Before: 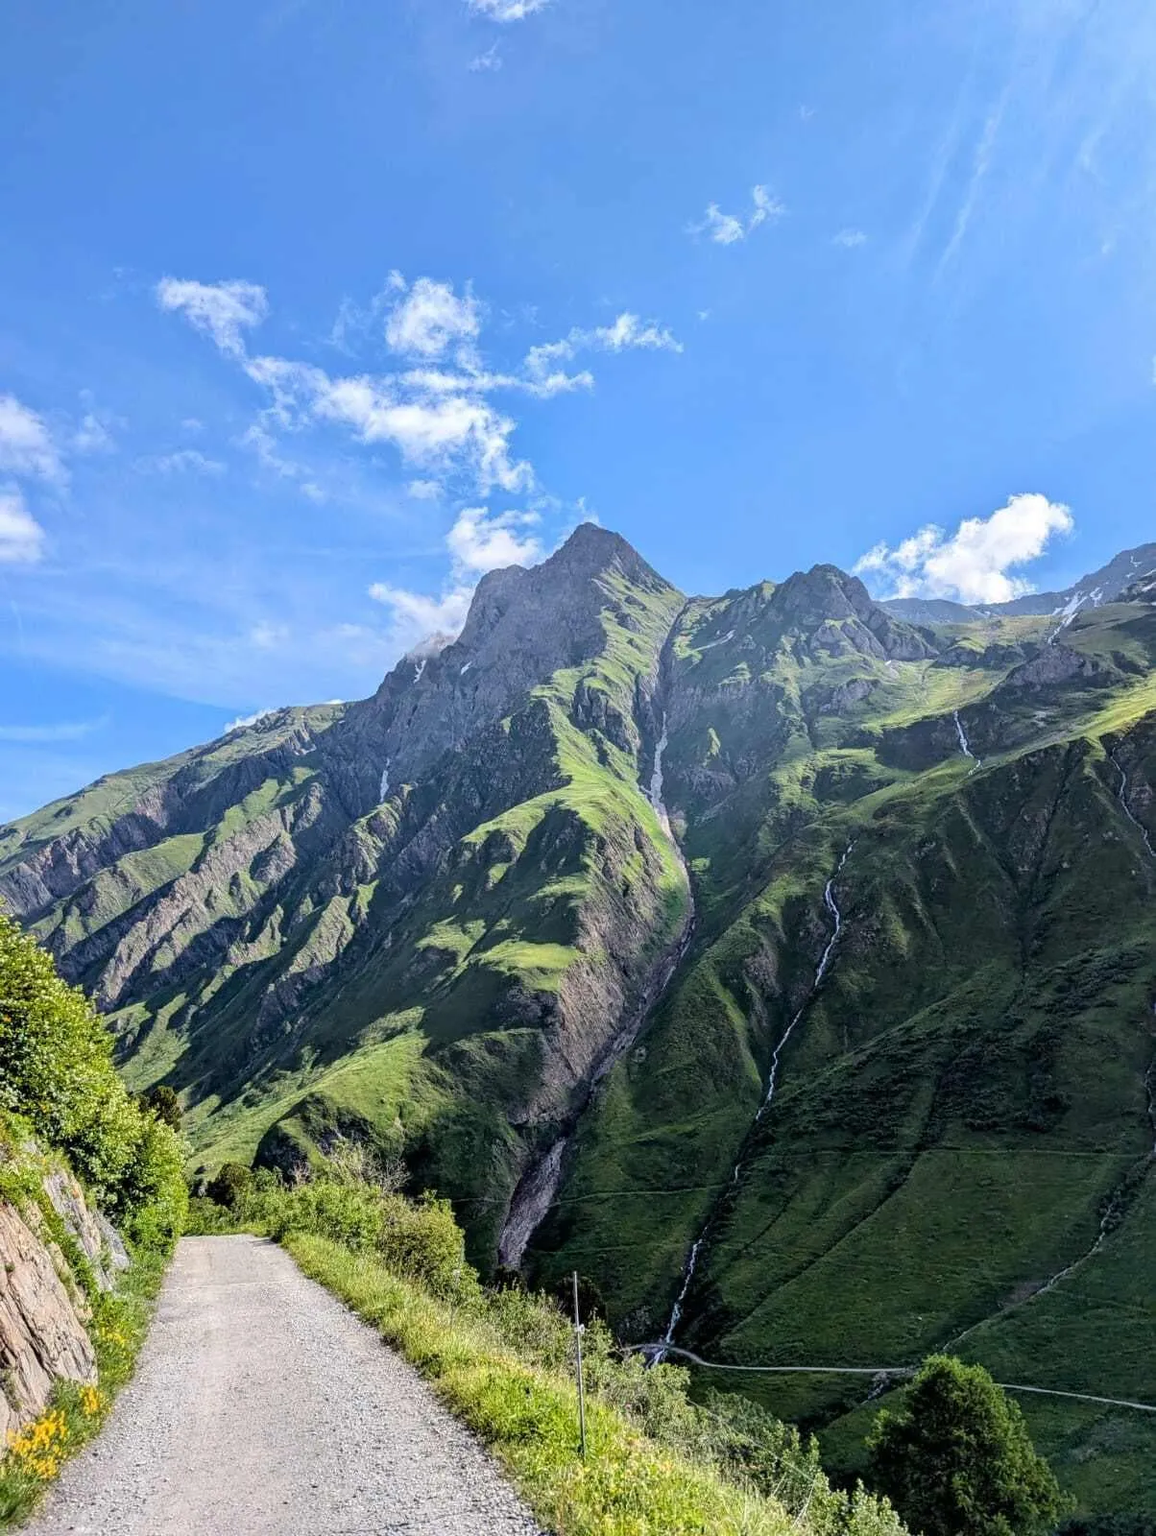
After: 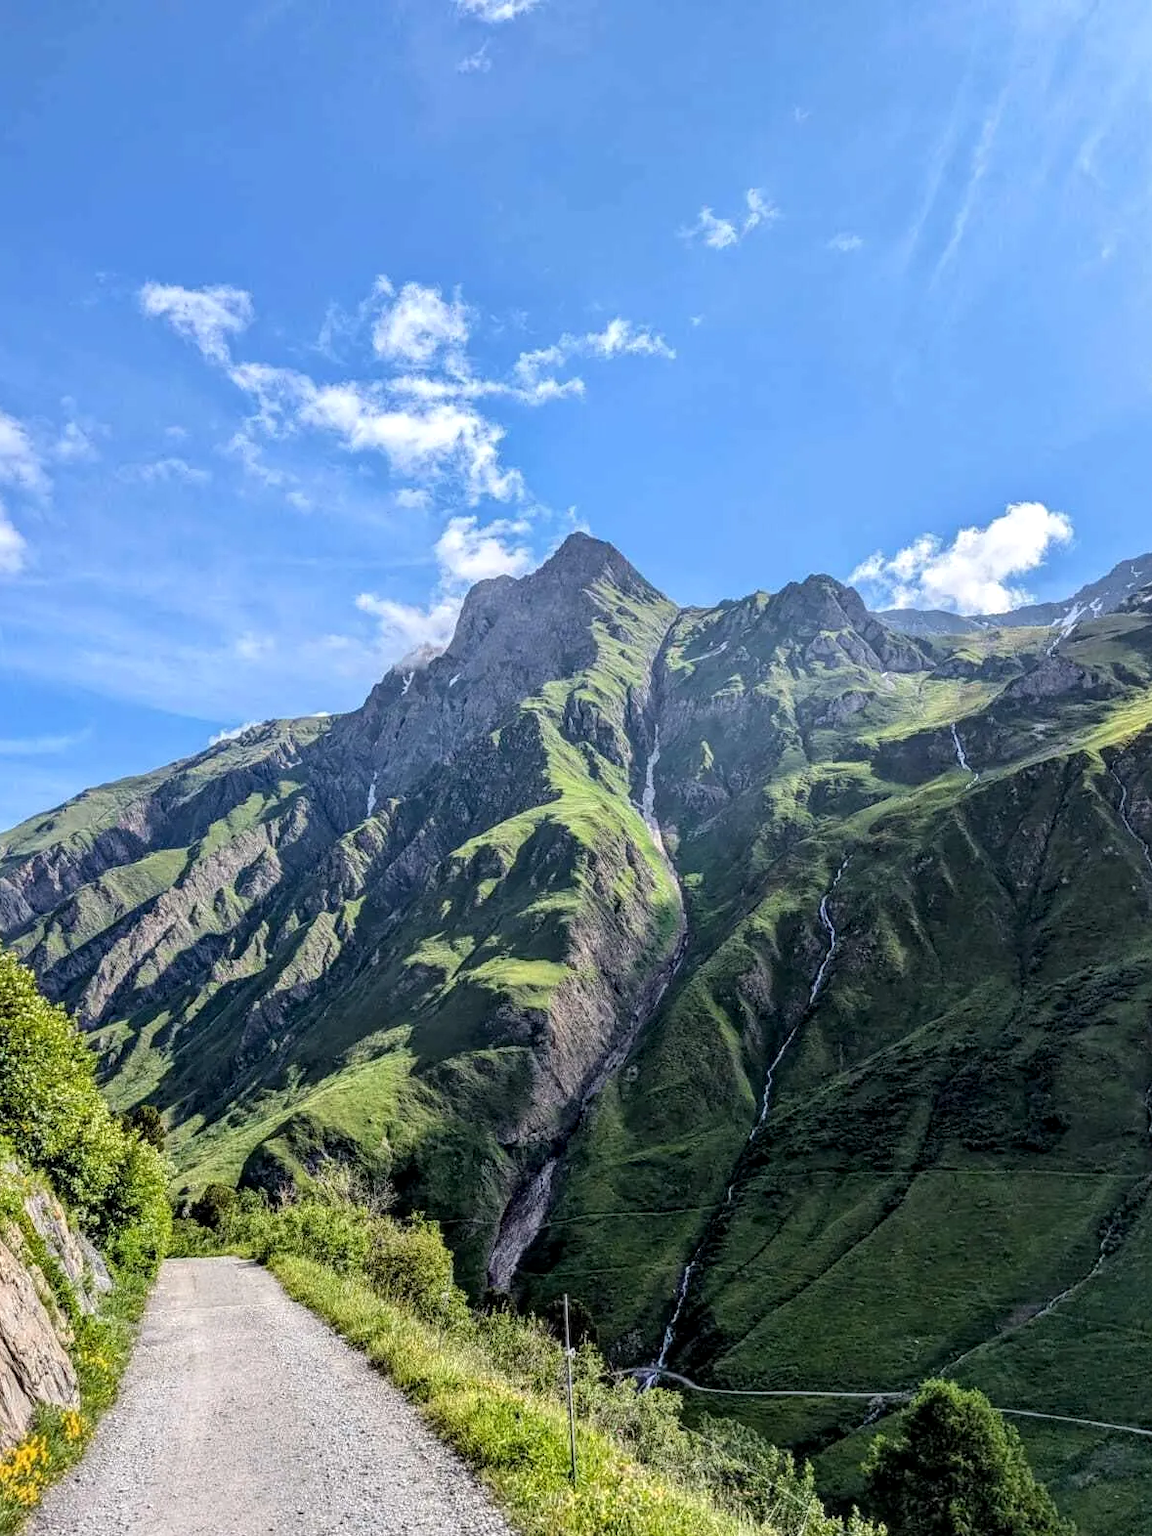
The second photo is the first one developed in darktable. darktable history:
crop: left 1.681%, right 0.275%, bottom 1.738%
local contrast: on, module defaults
